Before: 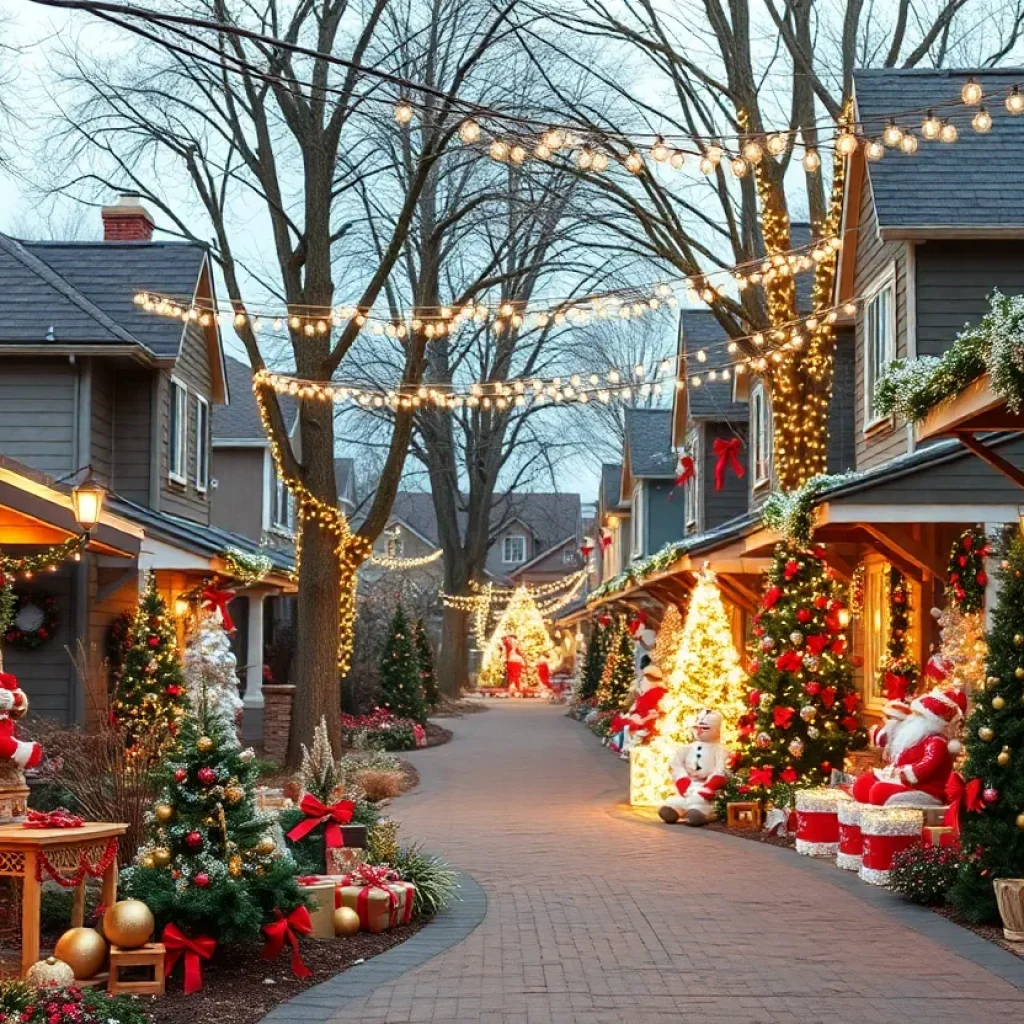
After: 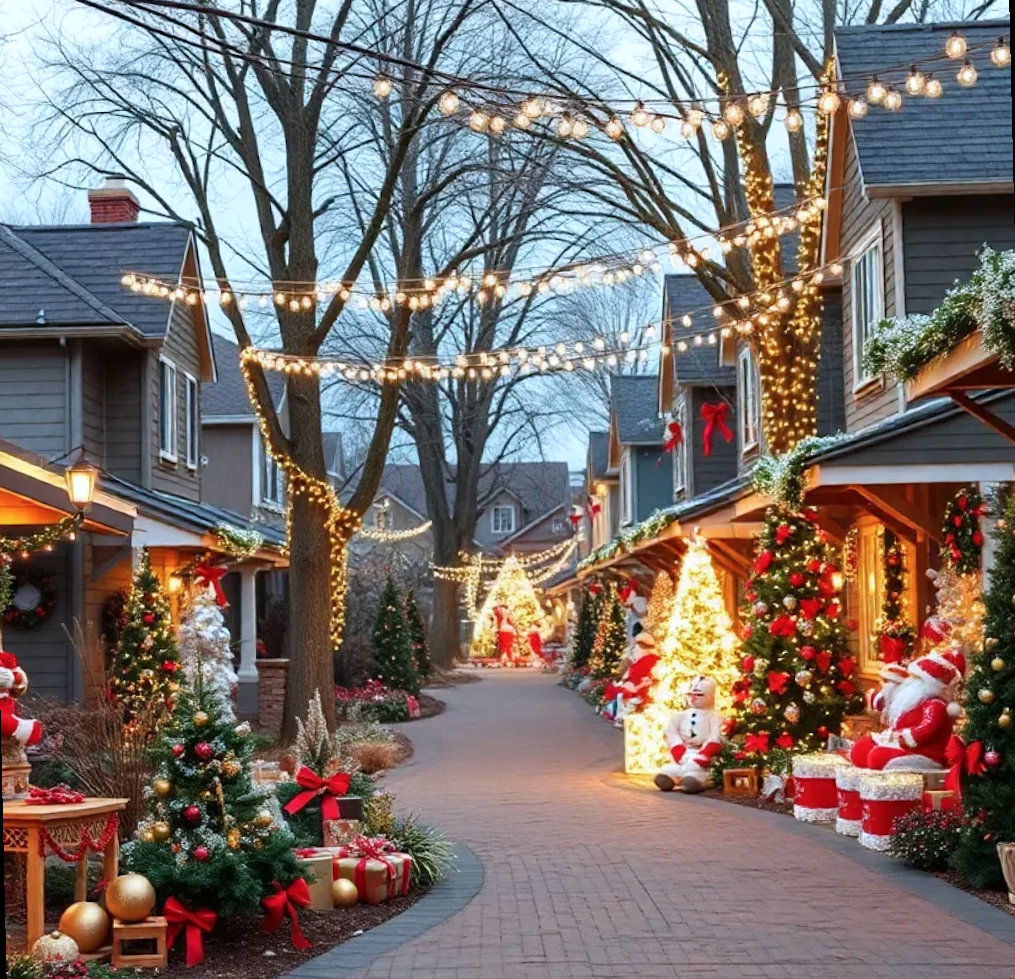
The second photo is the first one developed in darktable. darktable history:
color calibration: illuminant as shot in camera, x 0.358, y 0.373, temperature 4628.91 K
rotate and perspective: rotation -1.32°, lens shift (horizontal) -0.031, crop left 0.015, crop right 0.985, crop top 0.047, crop bottom 0.982
